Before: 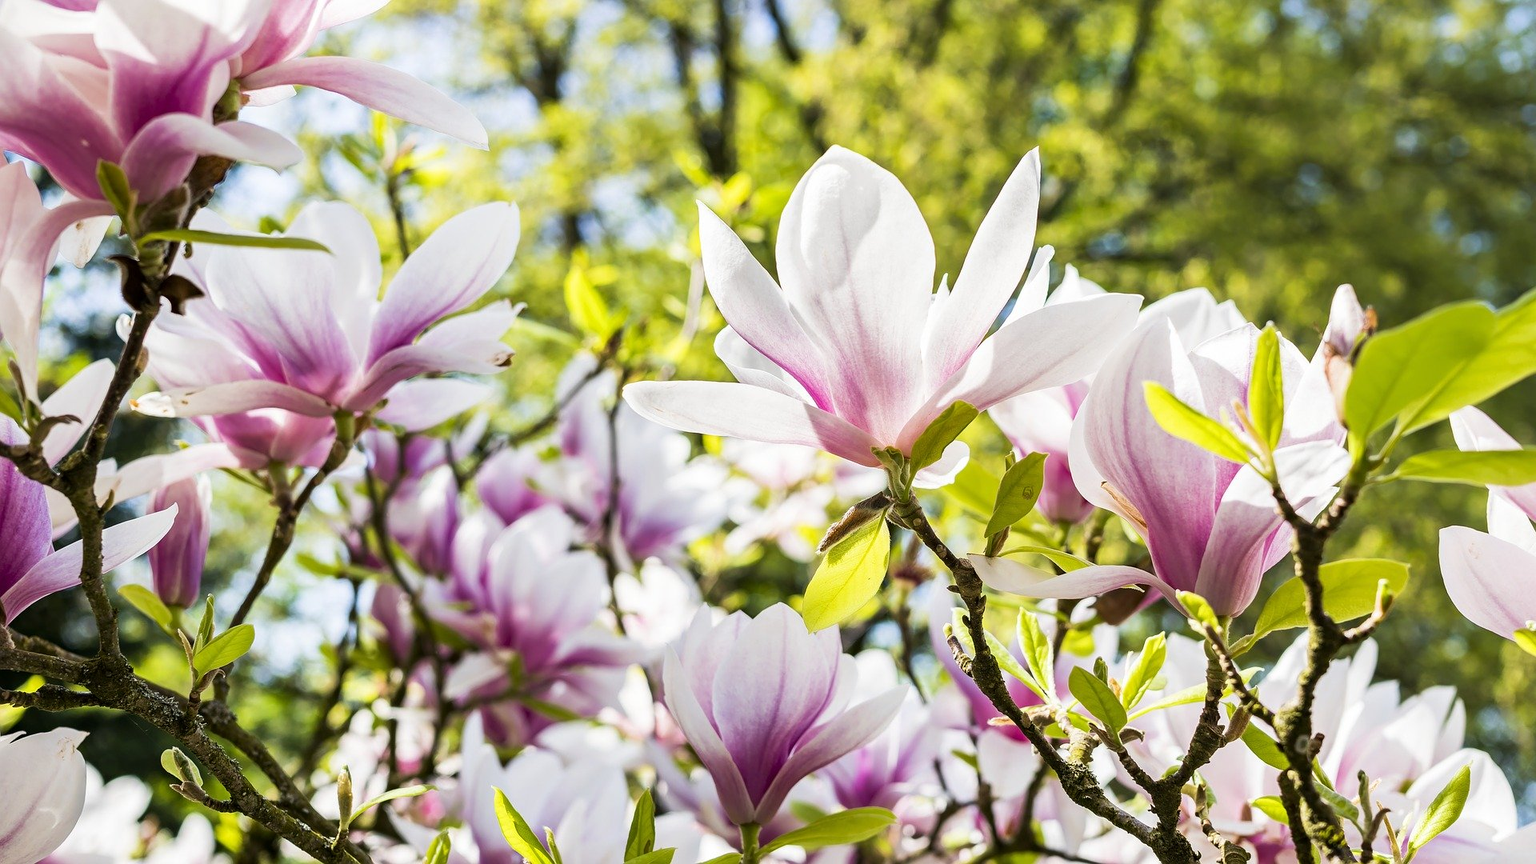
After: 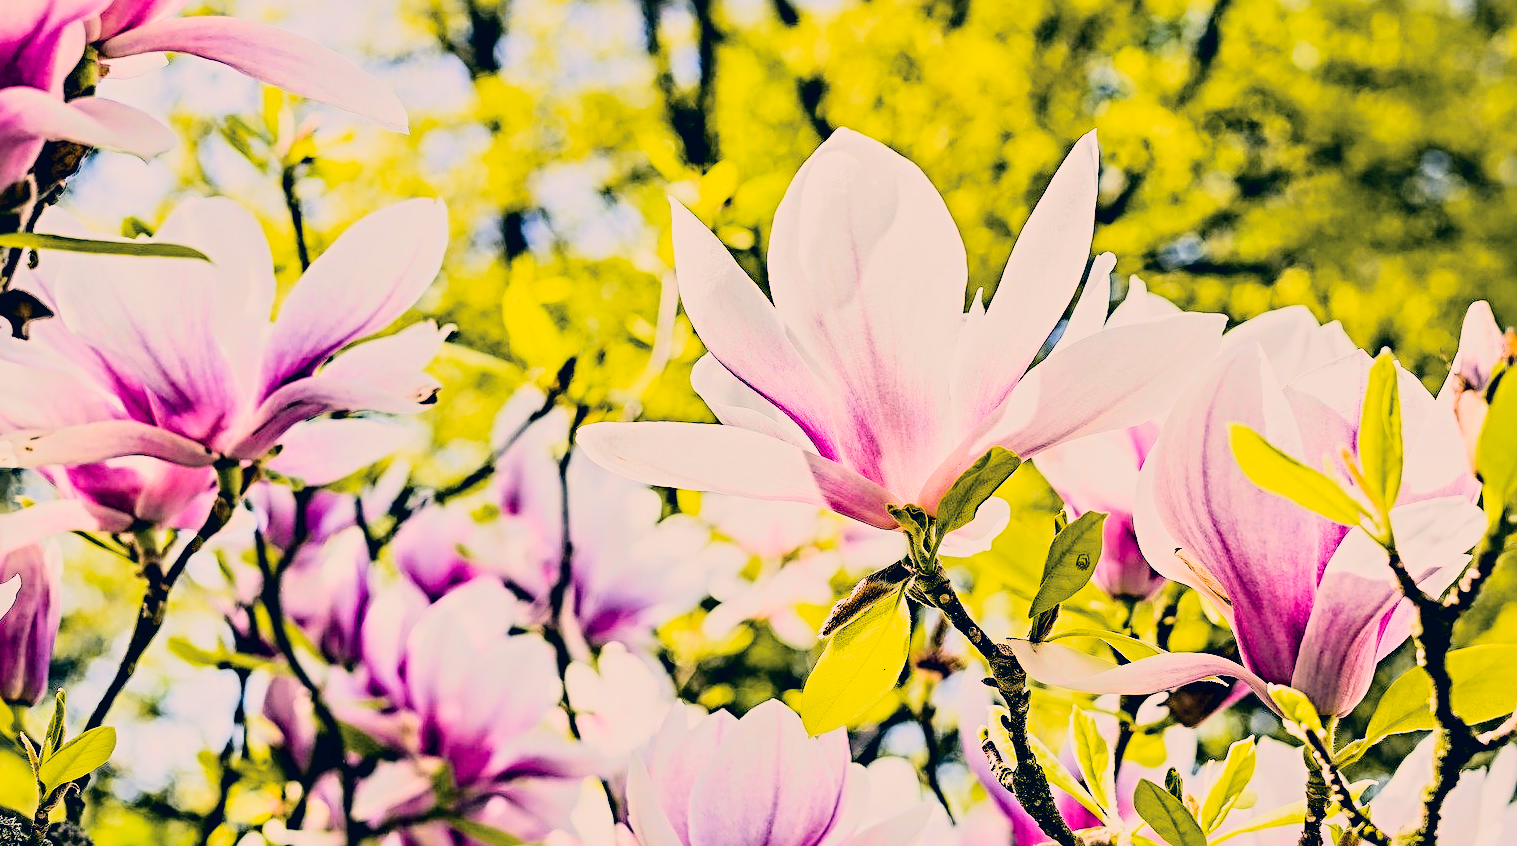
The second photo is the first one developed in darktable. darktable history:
color correction: highlights a* 10.3, highlights b* 14.43, shadows a* -9.78, shadows b* -14.84
exposure: exposure 0.927 EV, compensate highlight preservation false
color balance rgb: perceptual saturation grading › global saturation 19.535%, global vibrance 20%
sharpen: radius 4.933
crop and rotate: left 10.565%, top 5.009%, right 10.403%, bottom 16.587%
contrast equalizer: y [[0.601, 0.6, 0.598, 0.598, 0.6, 0.601], [0.5 ×6], [0.5 ×6], [0 ×6], [0 ×6]]
filmic rgb: black relative exposure -7.65 EV, white relative exposure 4.56 EV, threshold 6 EV, hardness 3.61, color science v6 (2022), enable highlight reconstruction true
tone curve: curves: ch0 [(0, 0) (0.049, 0.01) (0.154, 0.081) (0.491, 0.519) (0.748, 0.765) (1, 0.919)]; ch1 [(0, 0) (0.172, 0.123) (0.317, 0.272) (0.391, 0.424) (0.499, 0.497) (0.531, 0.541) (0.615, 0.608) (0.741, 0.783) (1, 1)]; ch2 [(0, 0) (0.411, 0.424) (0.483, 0.478) (0.546, 0.532) (0.652, 0.633) (1, 1)], color space Lab, independent channels, preserve colors none
